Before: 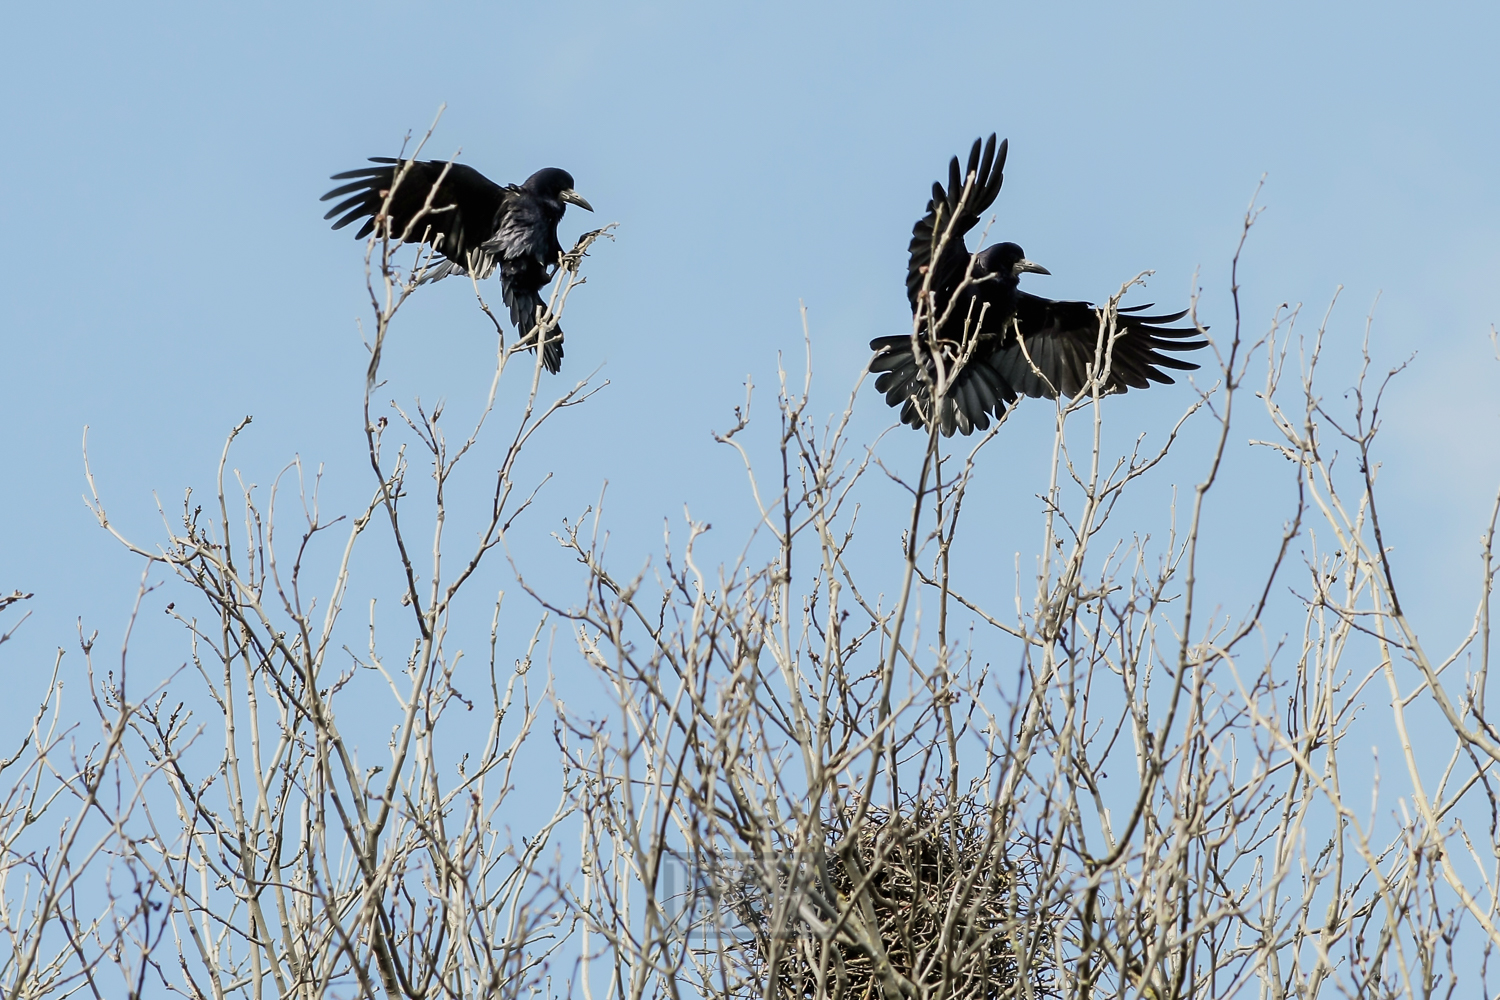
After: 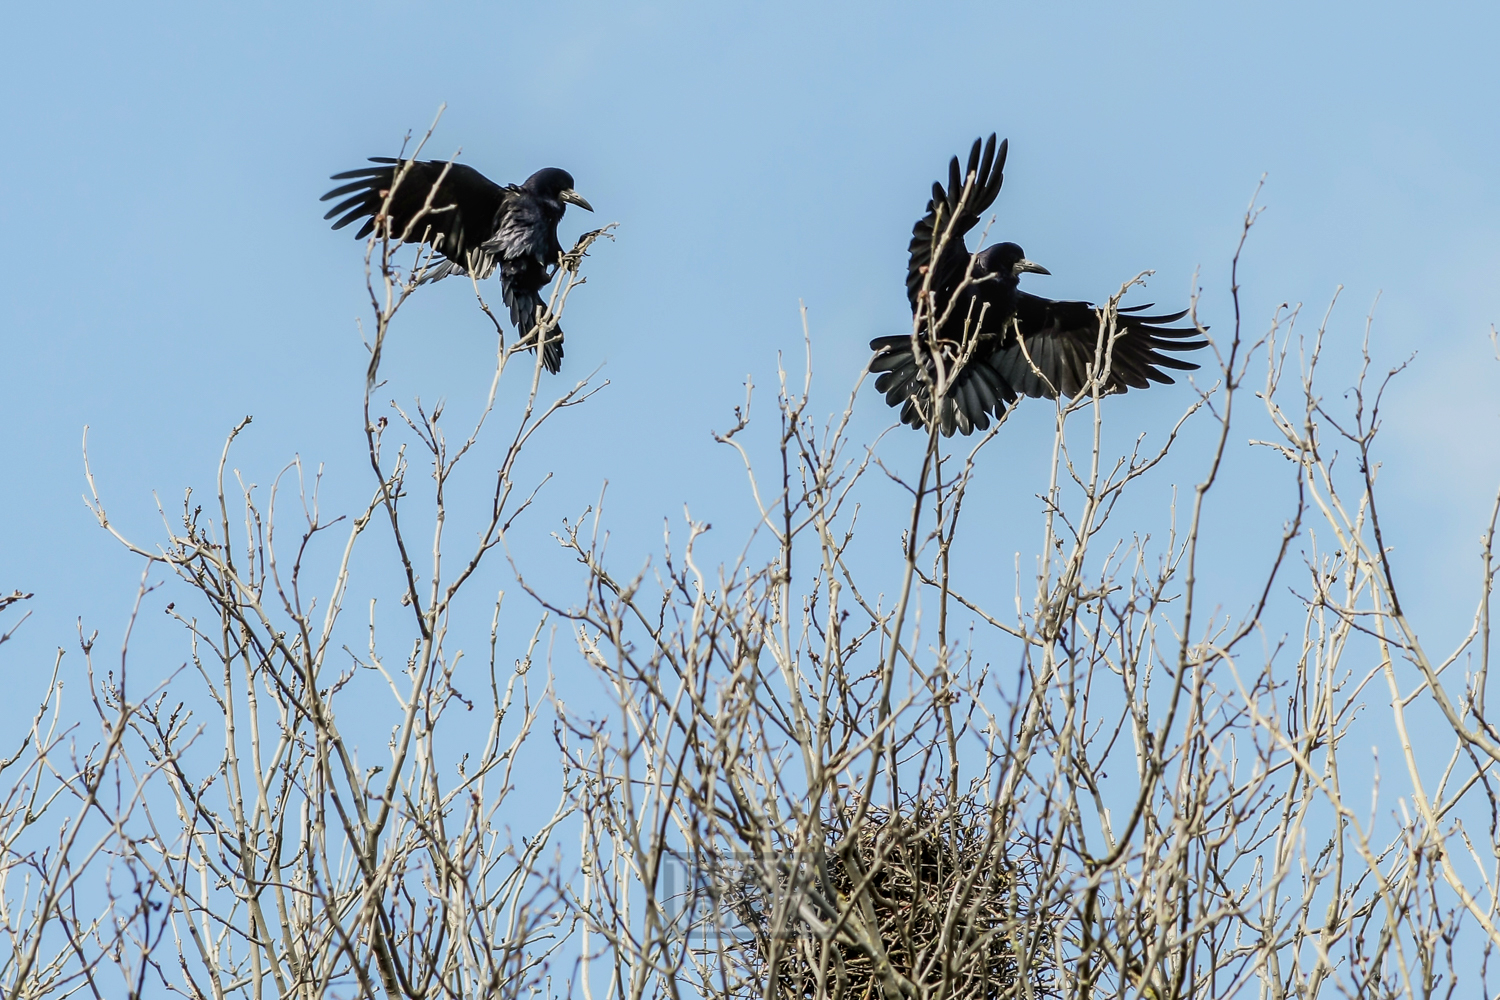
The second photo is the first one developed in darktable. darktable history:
local contrast: on, module defaults
contrast brightness saturation: contrast 0.04, saturation 0.16
